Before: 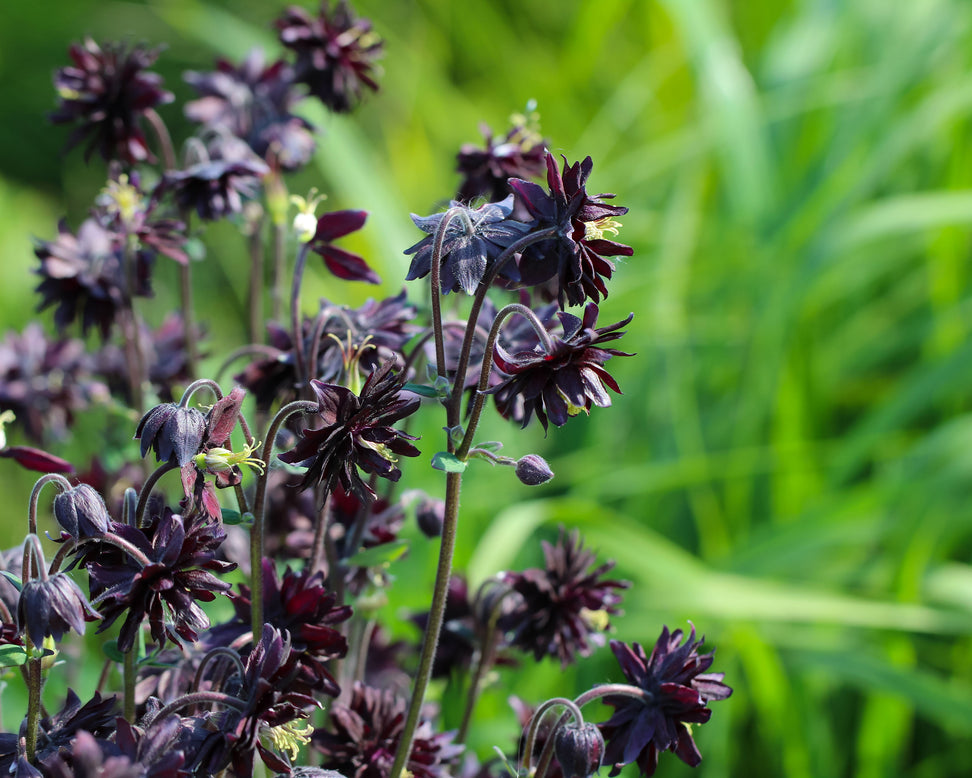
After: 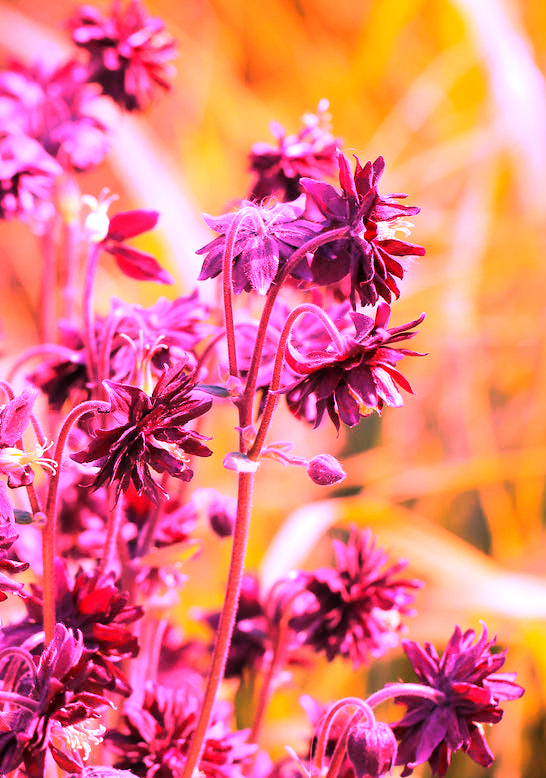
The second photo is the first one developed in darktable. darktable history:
white balance: red 4.26, blue 1.802
exposure: exposure 0.207 EV, compensate highlight preservation false
crop: left 21.496%, right 22.254%
